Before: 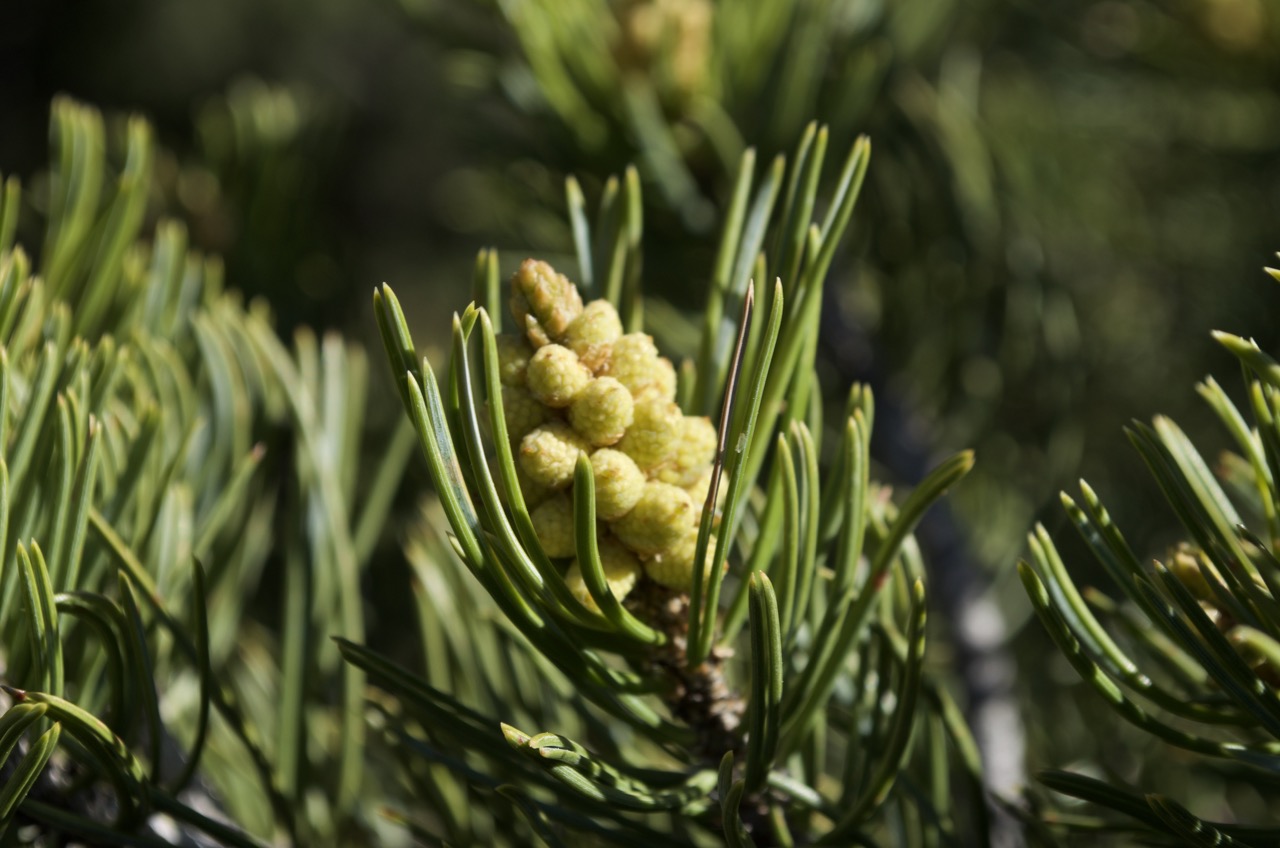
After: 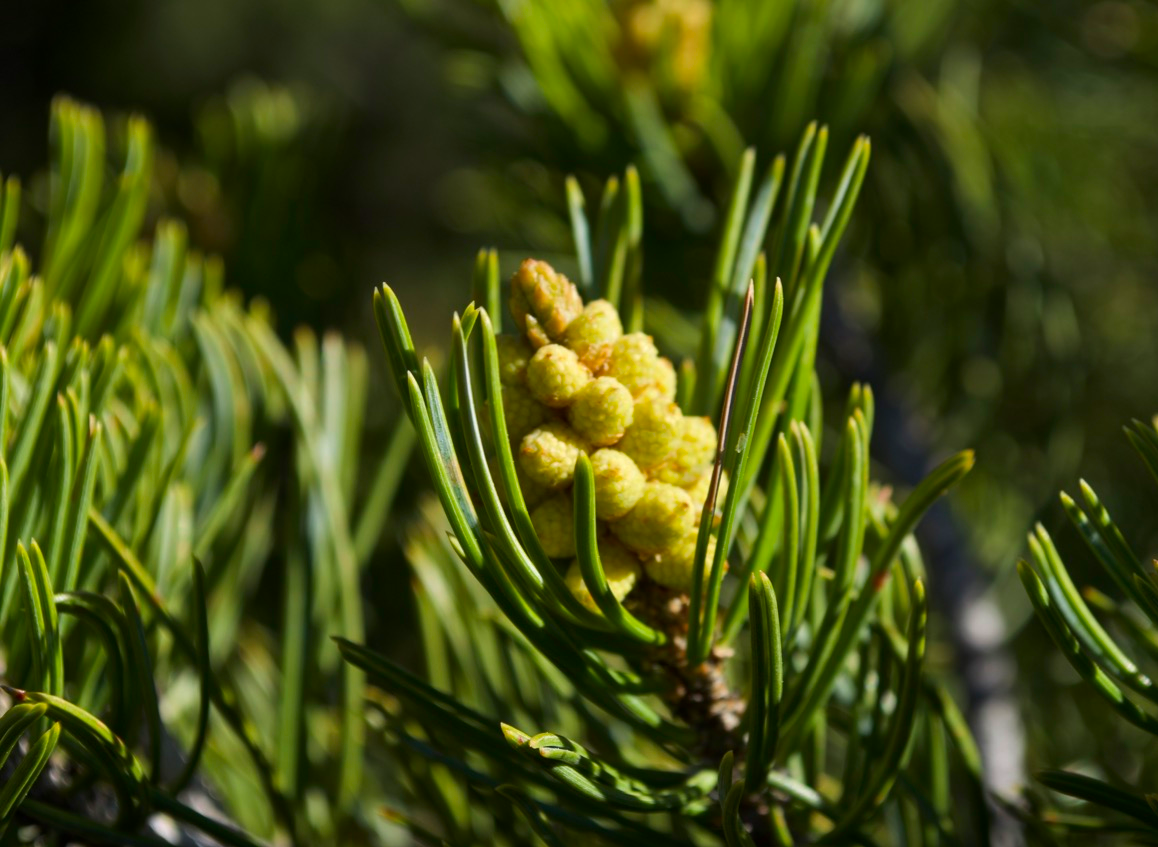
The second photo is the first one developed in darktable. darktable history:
contrast brightness saturation: brightness -0.02, saturation 0.35
crop: right 9.509%, bottom 0.031%
